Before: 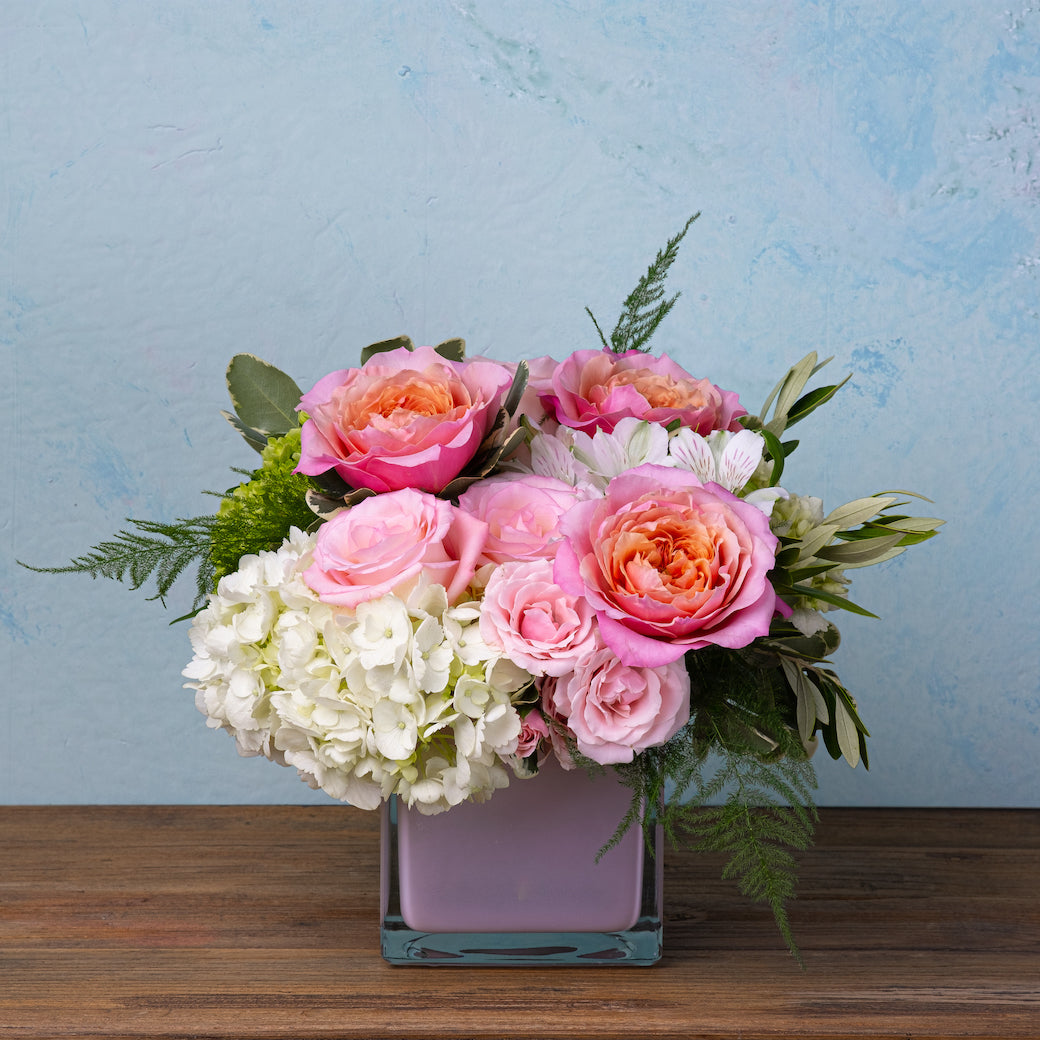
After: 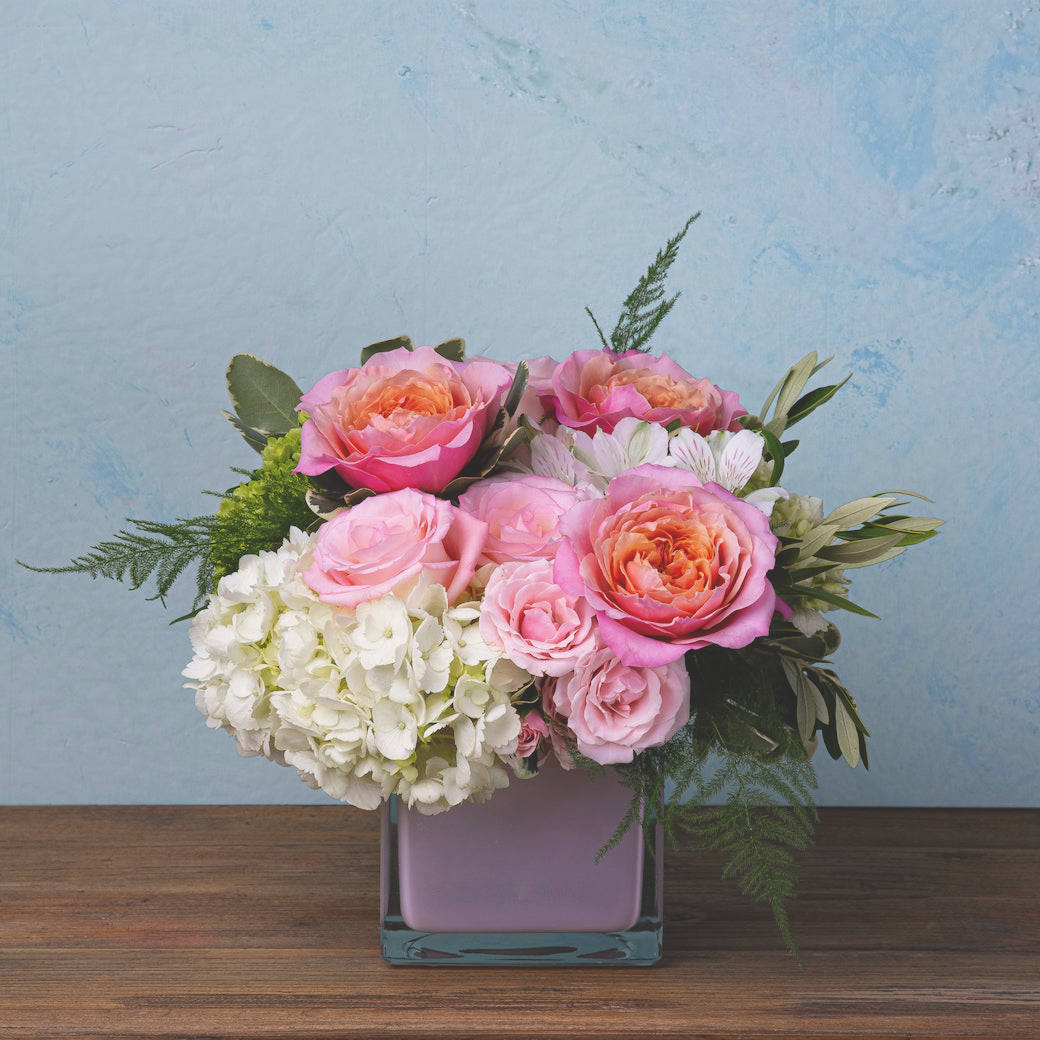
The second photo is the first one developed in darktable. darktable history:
exposure: black level correction -0.024, exposure -0.119 EV, compensate highlight preservation false
